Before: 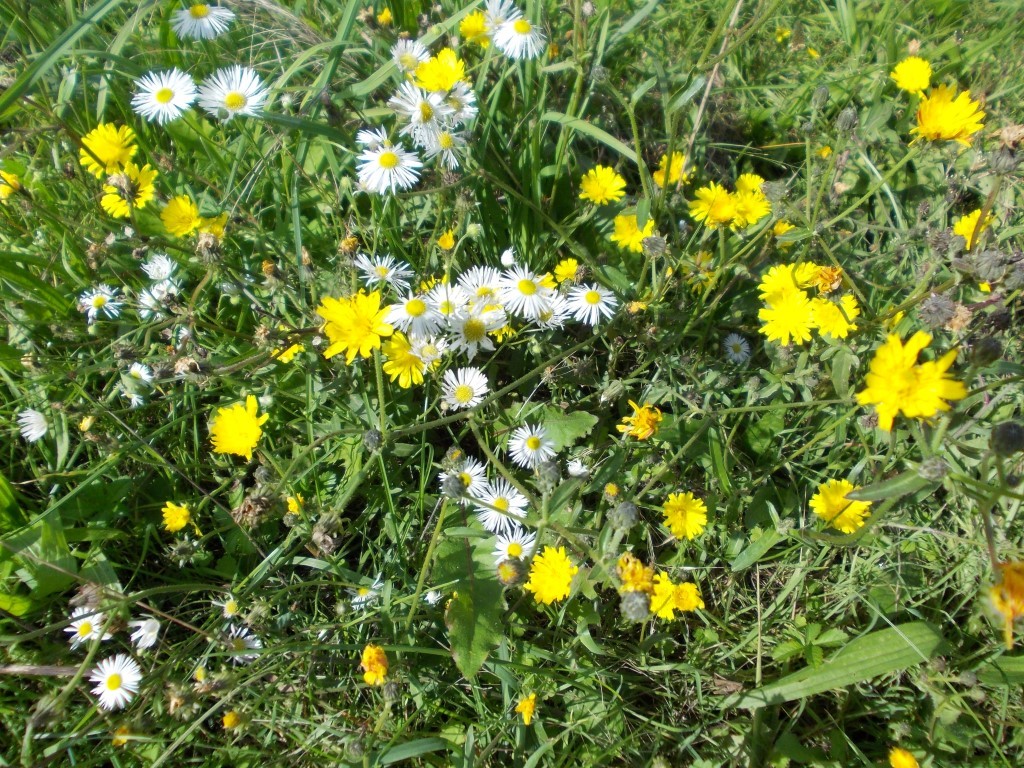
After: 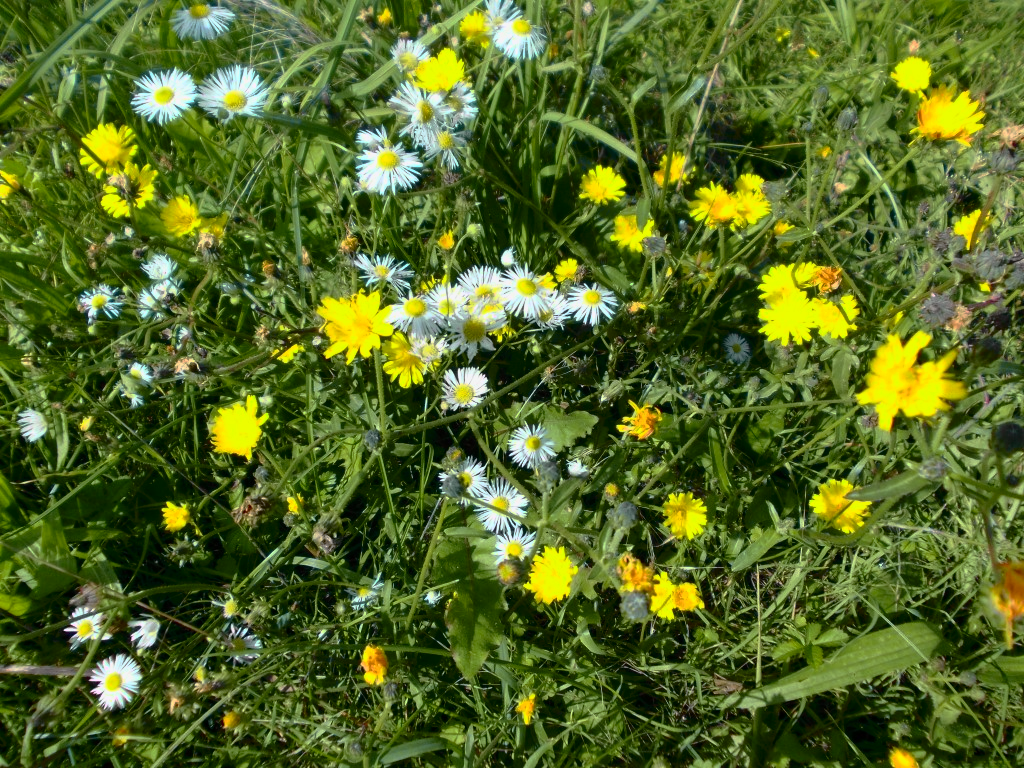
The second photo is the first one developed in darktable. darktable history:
tone curve: curves: ch0 [(0, 0) (0.046, 0.031) (0.163, 0.114) (0.391, 0.432) (0.488, 0.561) (0.695, 0.839) (0.785, 0.904) (1, 0.965)]; ch1 [(0, 0) (0.248, 0.252) (0.427, 0.412) (0.482, 0.462) (0.499, 0.497) (0.518, 0.52) (0.535, 0.577) (0.585, 0.623) (0.679, 0.743) (0.788, 0.809) (1, 1)]; ch2 [(0, 0) (0.313, 0.262) (0.427, 0.417) (0.473, 0.47) (0.503, 0.503) (0.523, 0.515) (0.557, 0.596) (0.598, 0.646) (0.708, 0.771) (1, 1)], color space Lab, independent channels, preserve colors none
base curve: curves: ch0 [(0, 0) (0.826, 0.587) (1, 1)], preserve colors none
